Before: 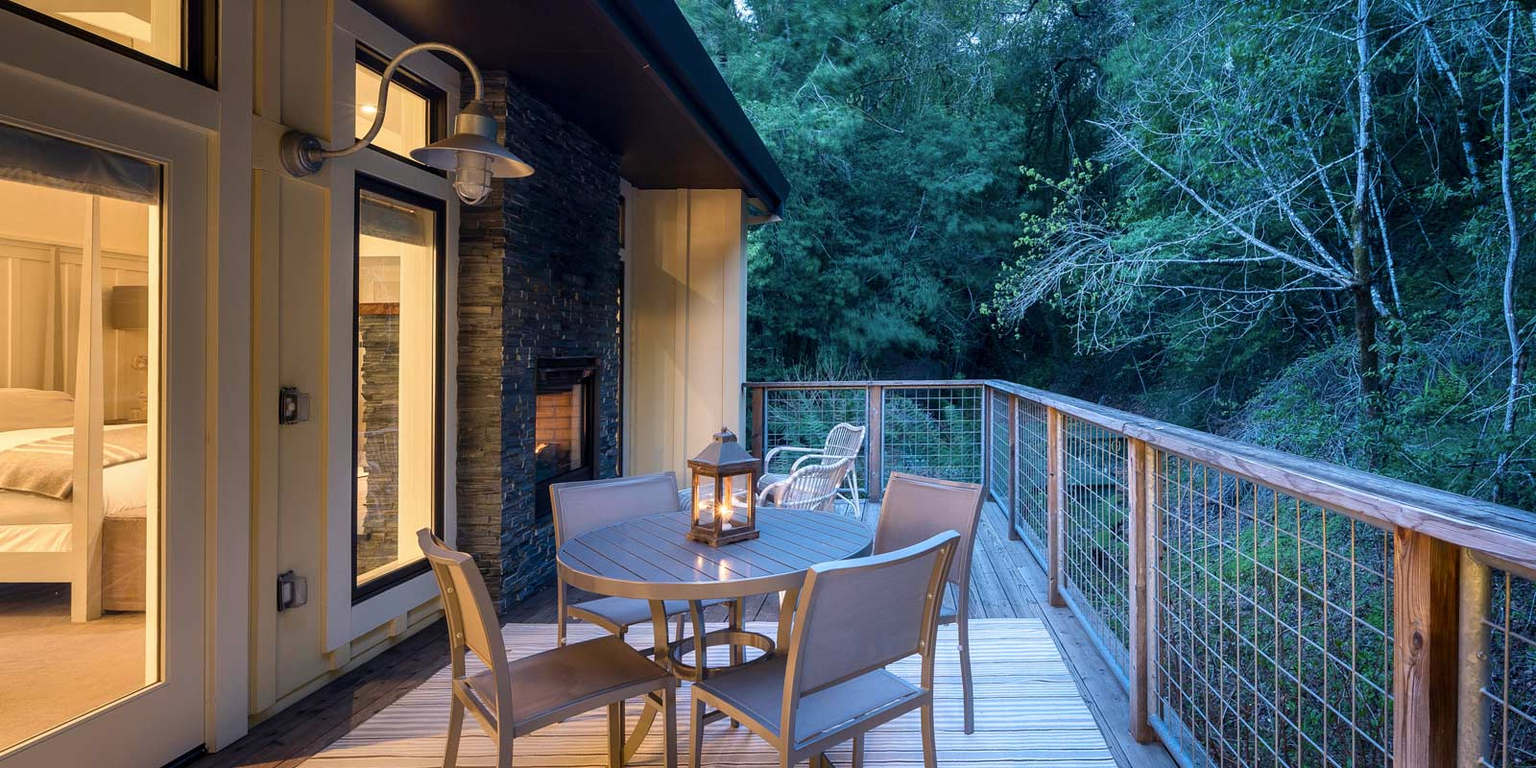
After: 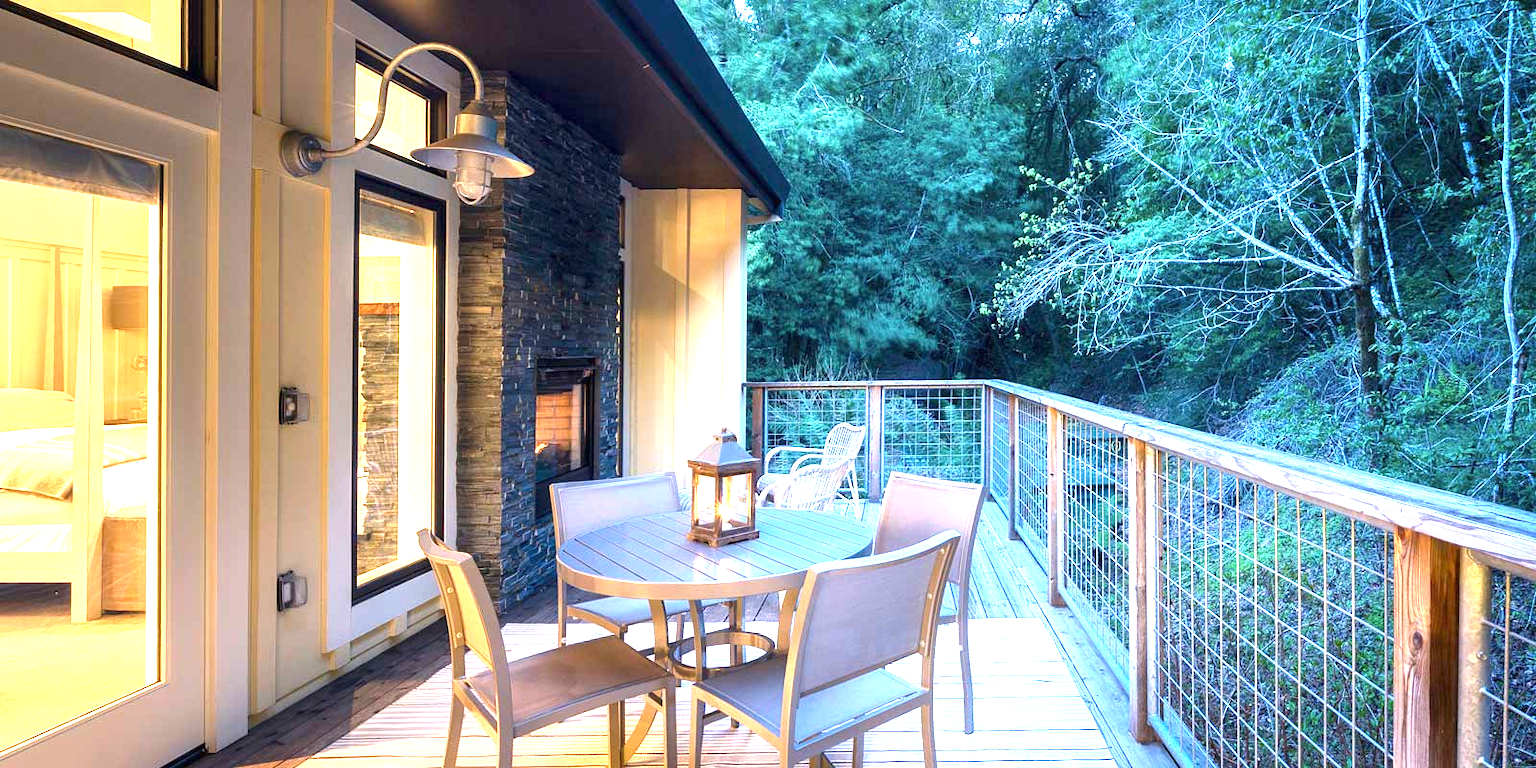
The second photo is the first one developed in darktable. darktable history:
exposure: black level correction 0, exposure 1.75 EV, compensate exposure bias true, compensate highlight preservation false
